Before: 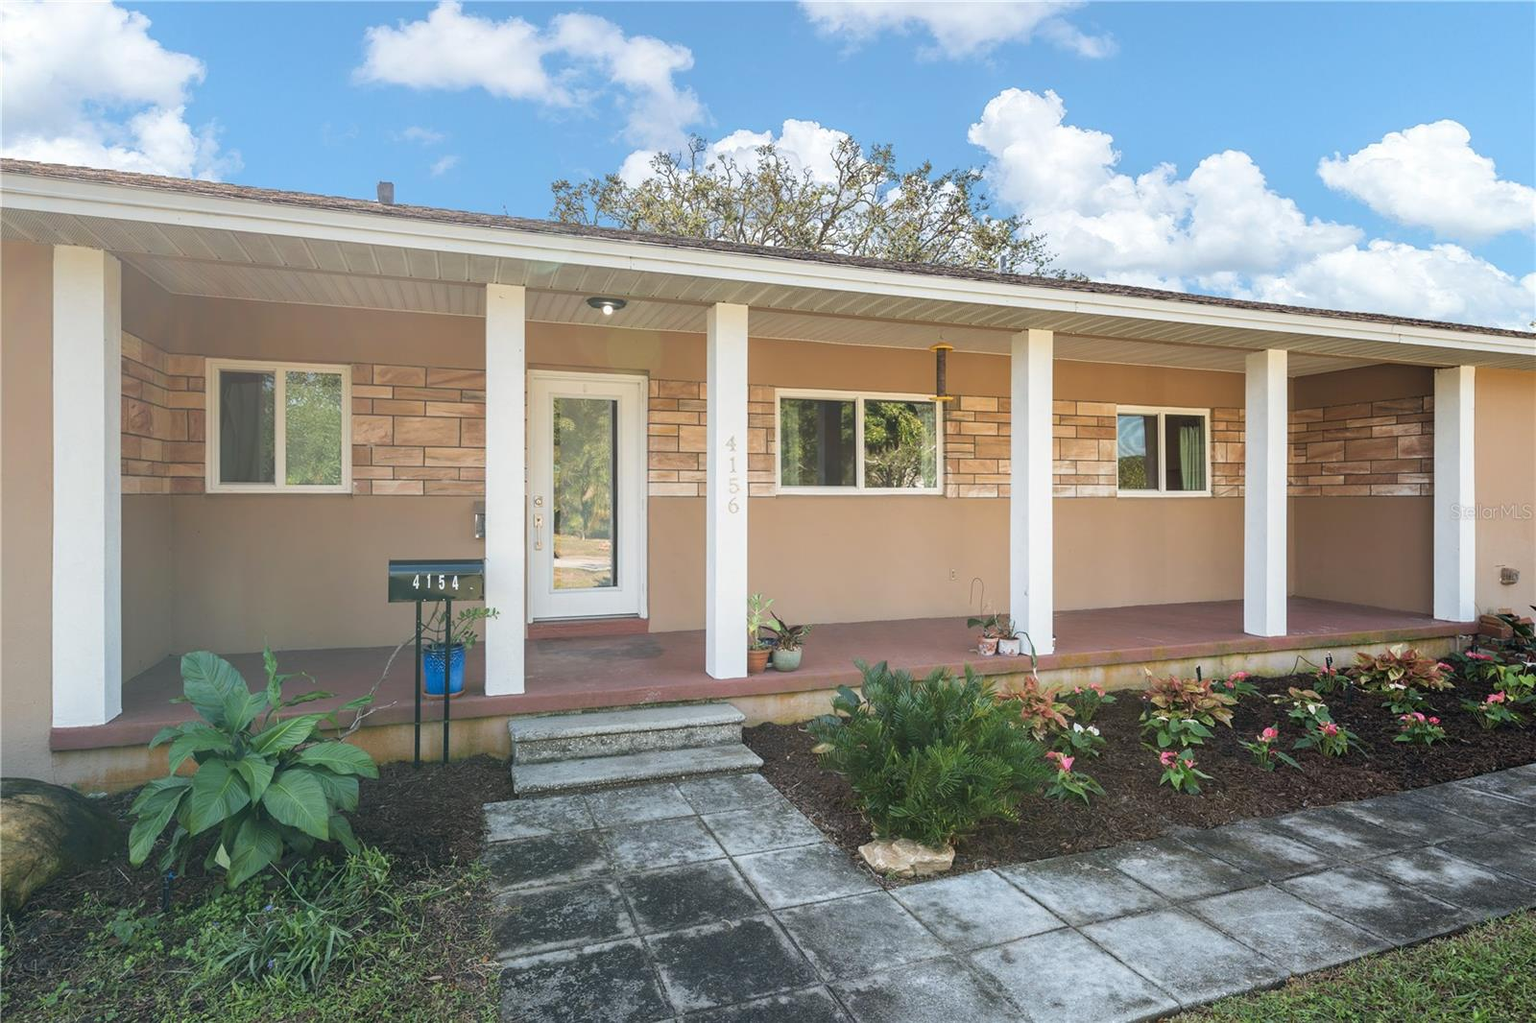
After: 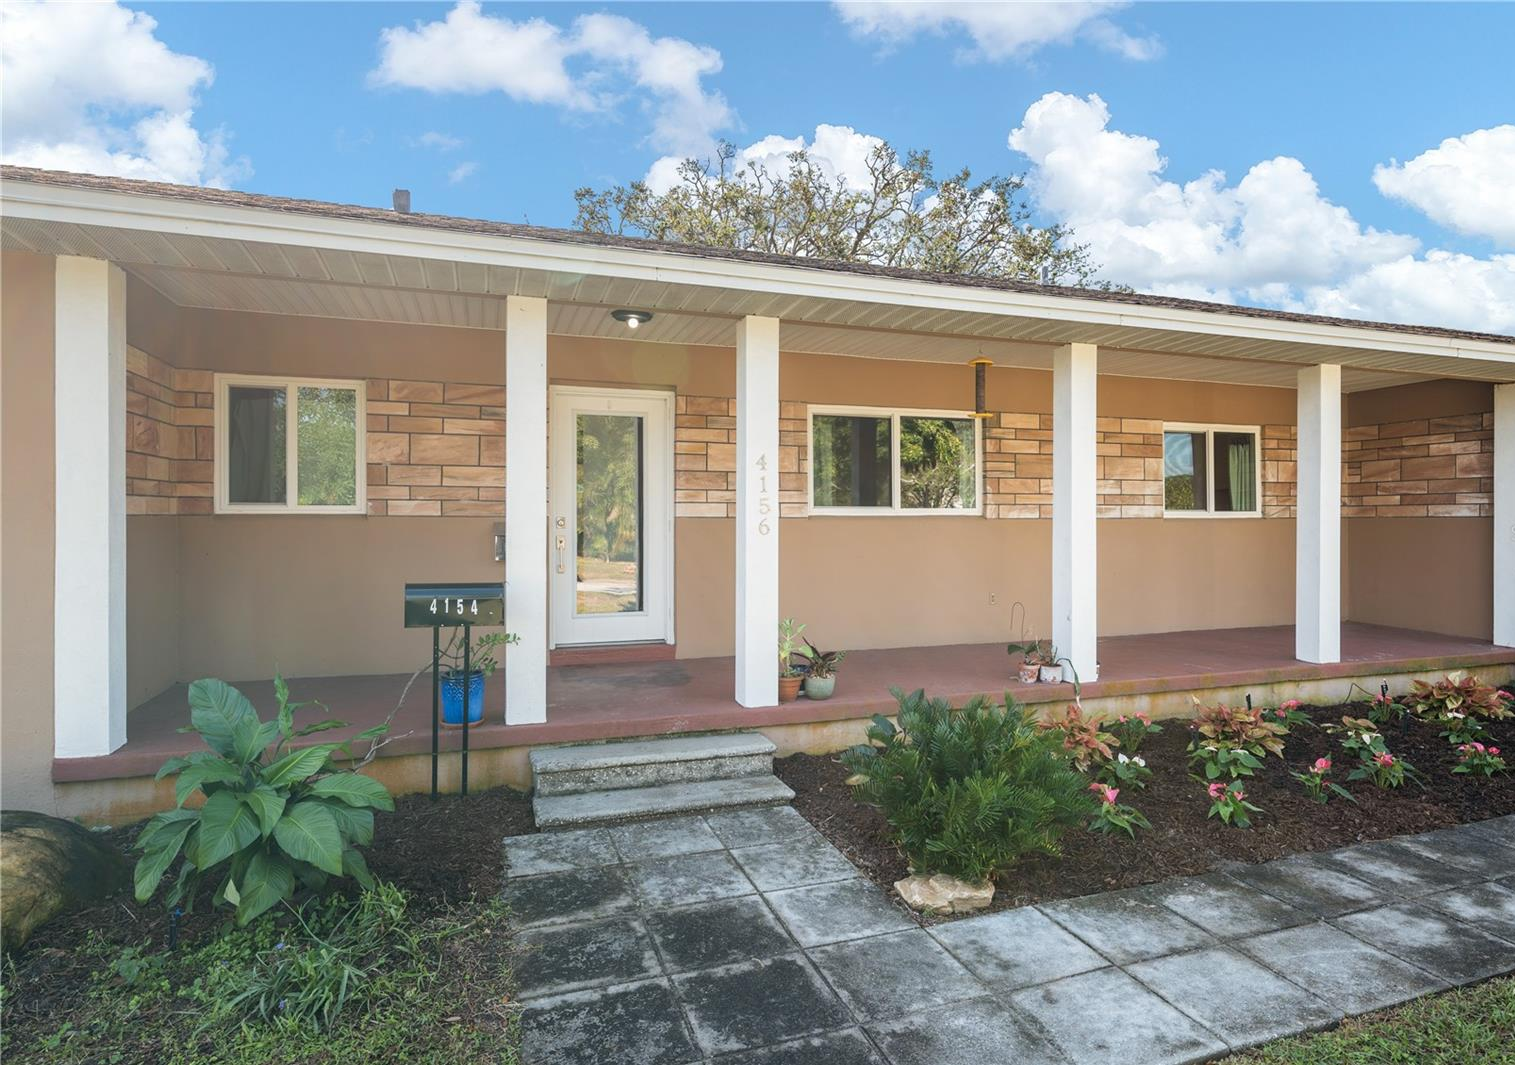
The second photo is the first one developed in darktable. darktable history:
crop and rotate: left 0%, right 5.287%
